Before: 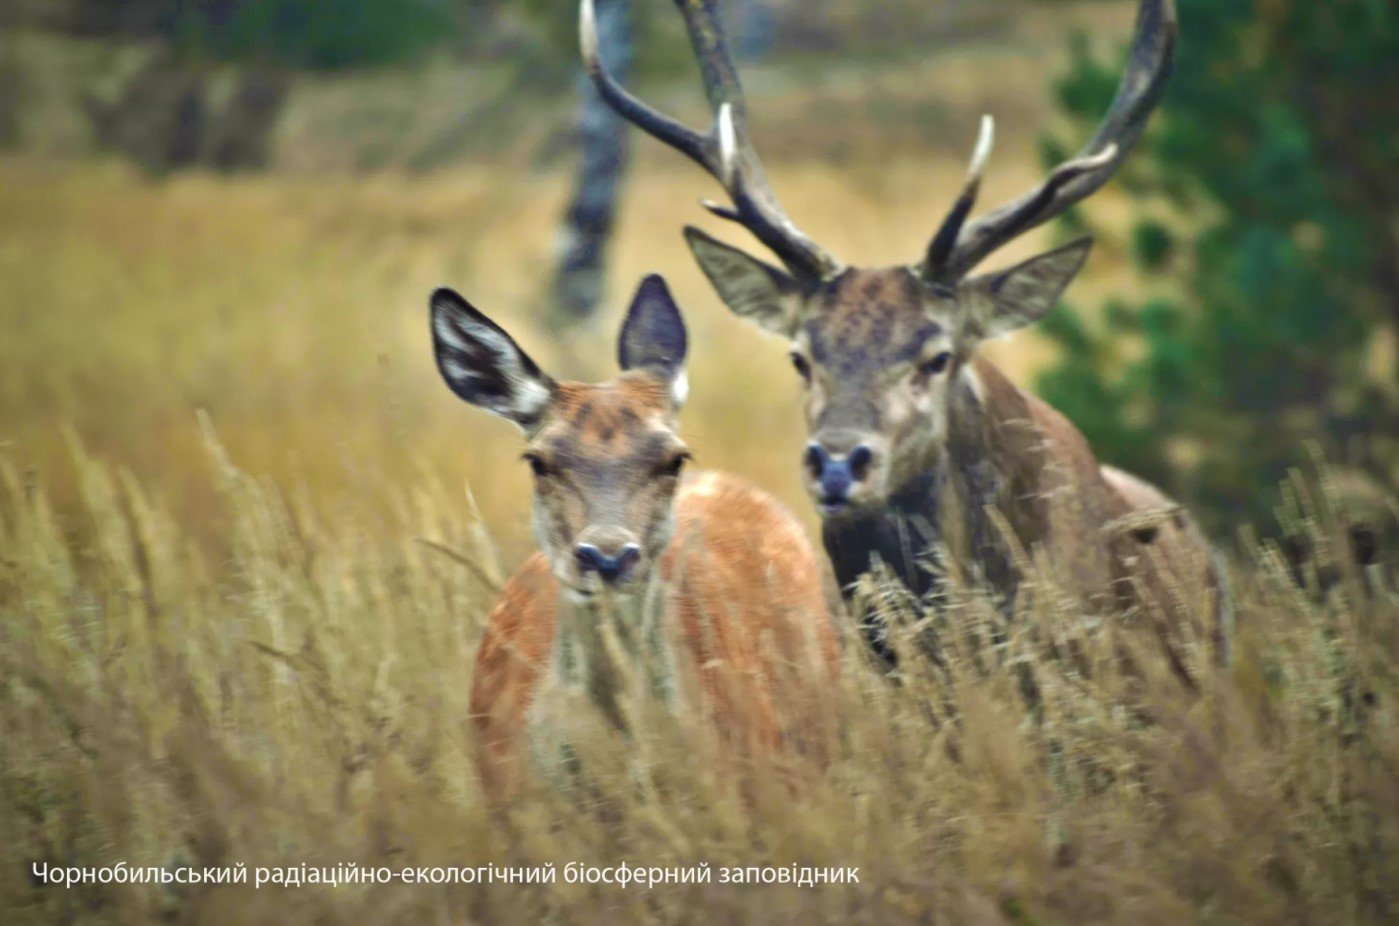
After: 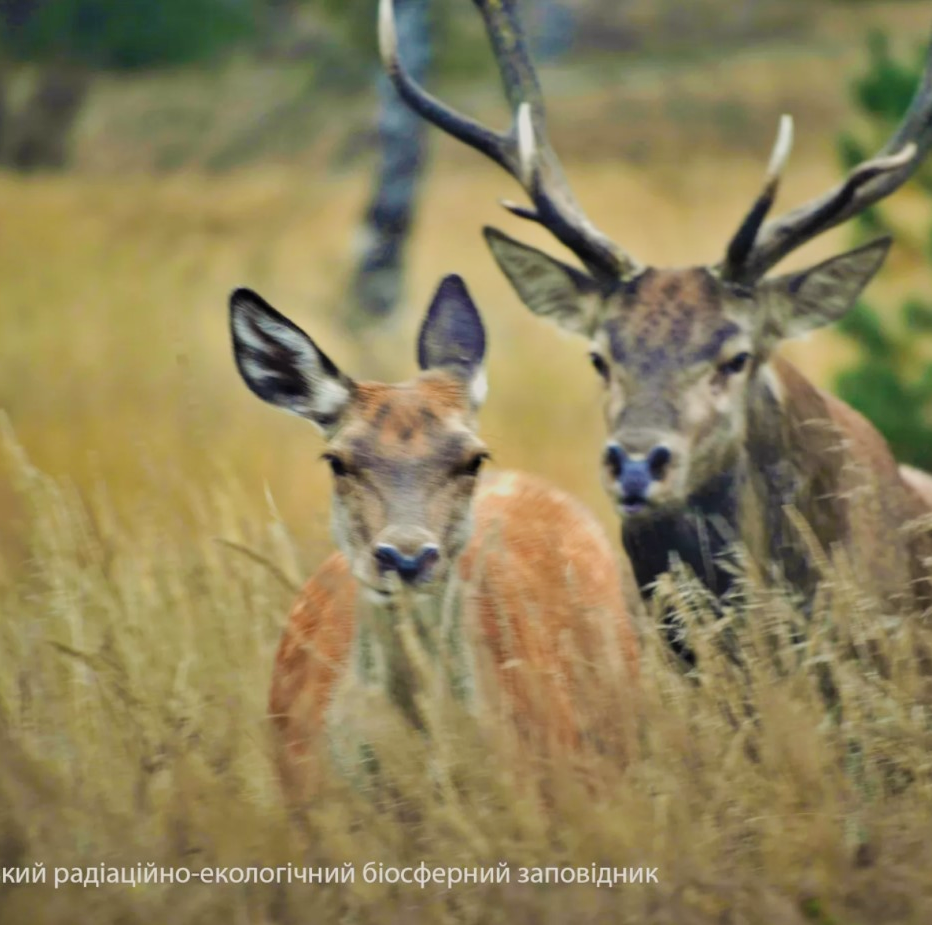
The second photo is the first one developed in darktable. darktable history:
filmic rgb: hardness 4.17
crop and rotate: left 14.385%, right 18.948%
color correction: highlights a* 0.816, highlights b* 2.78, saturation 1.1
